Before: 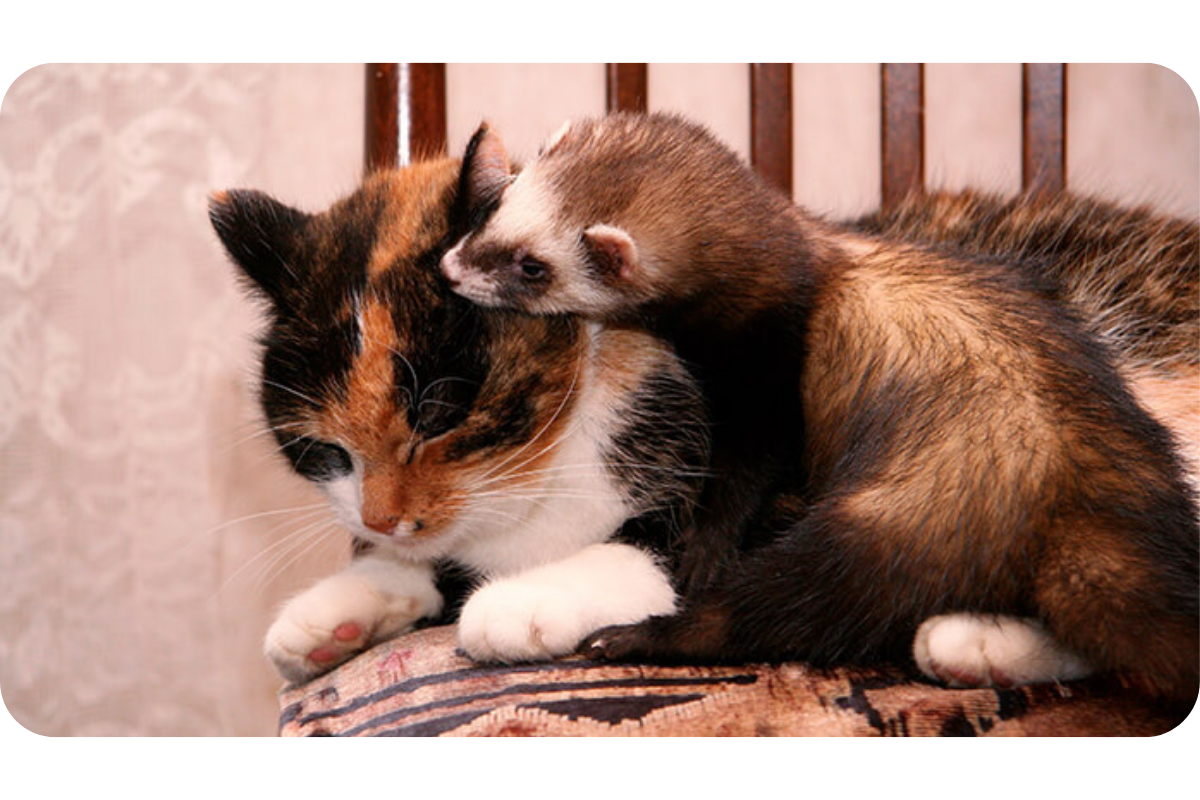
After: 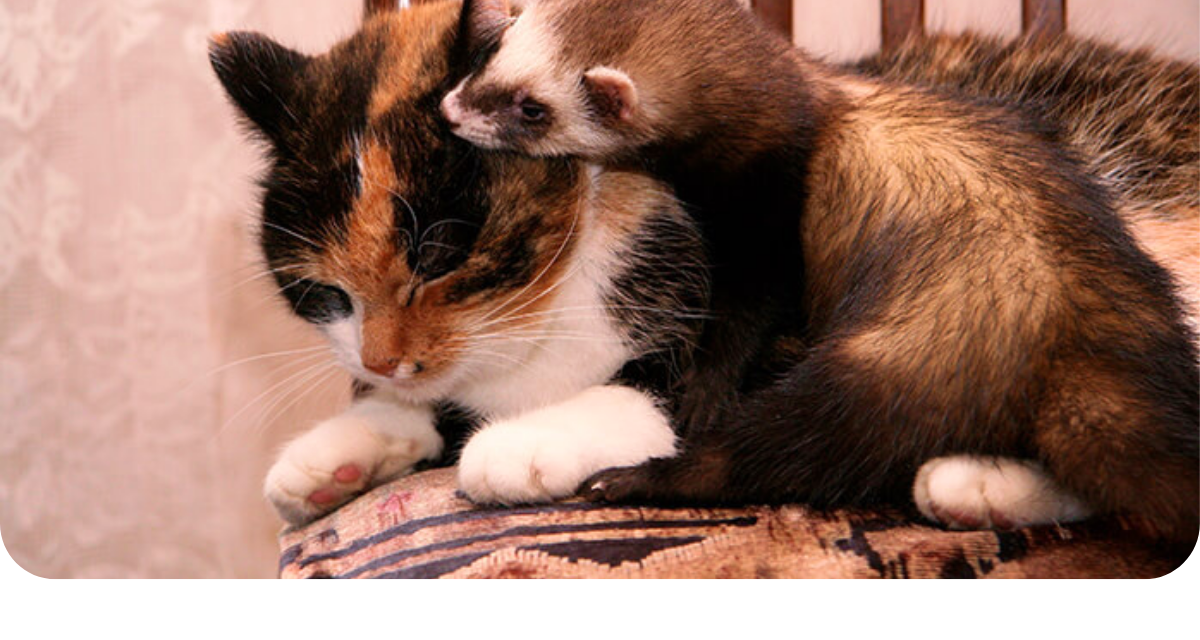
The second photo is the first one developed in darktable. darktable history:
crop and rotate: top 19.998%
velvia: on, module defaults
